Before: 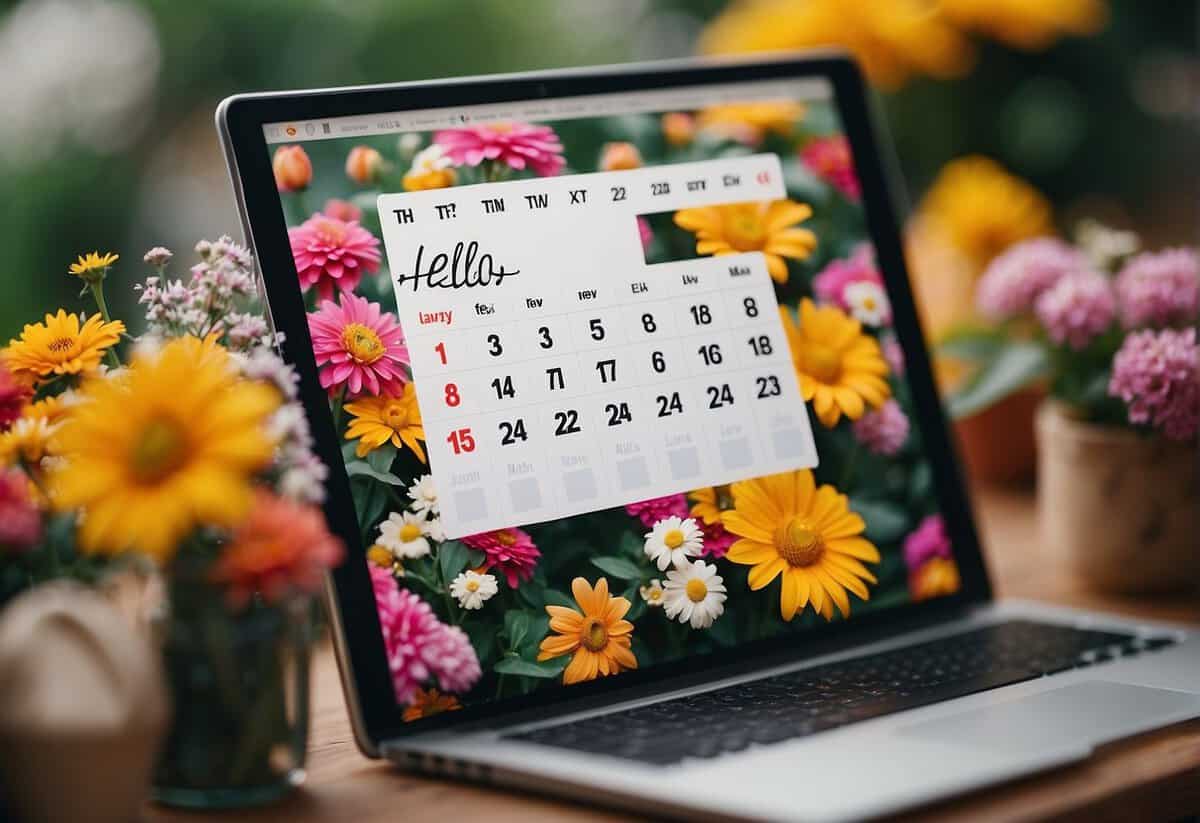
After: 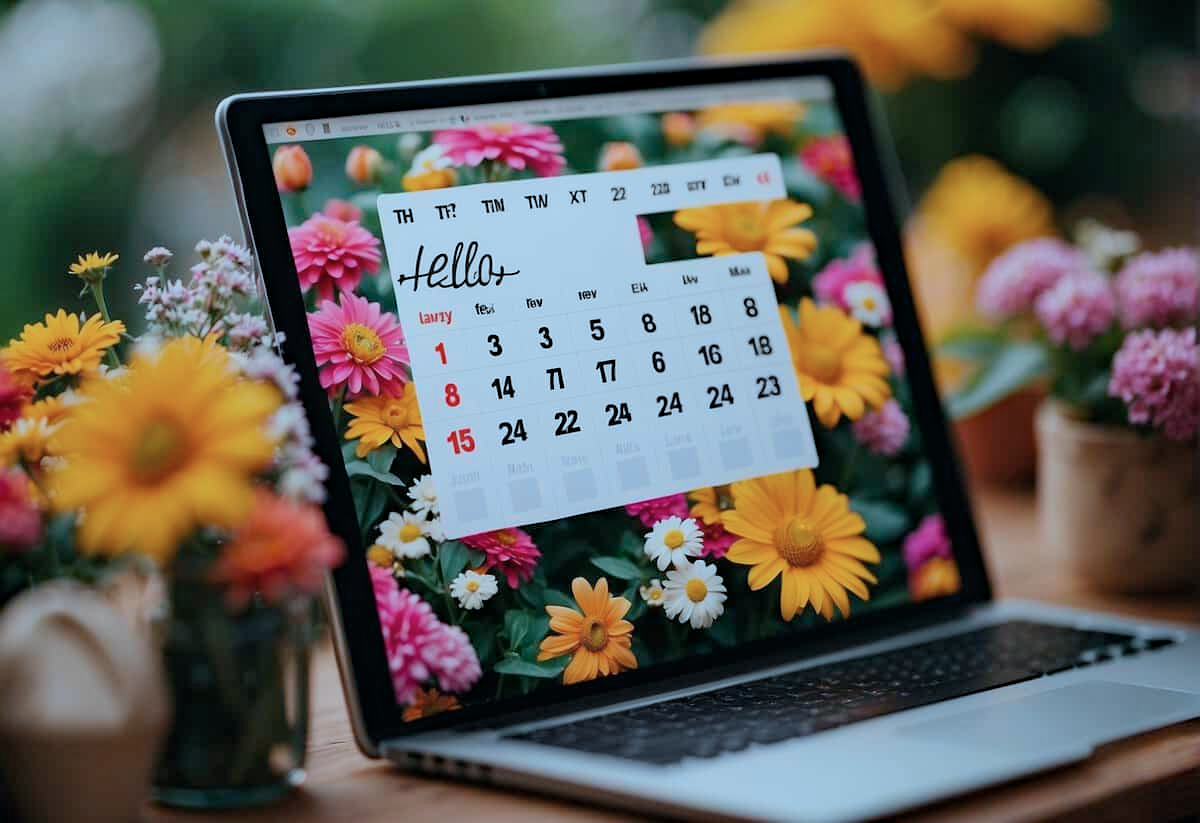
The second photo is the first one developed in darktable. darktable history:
haze removal: adaptive false
color correction: highlights a* -9.66, highlights b* -21.04
filmic rgb: black relative exposure -16 EV, white relative exposure 4.03 EV, target black luminance 0%, hardness 7.58, latitude 73.04%, contrast 0.906, highlights saturation mix 11.04%, shadows ↔ highlights balance -0.369%, color science v6 (2022)
